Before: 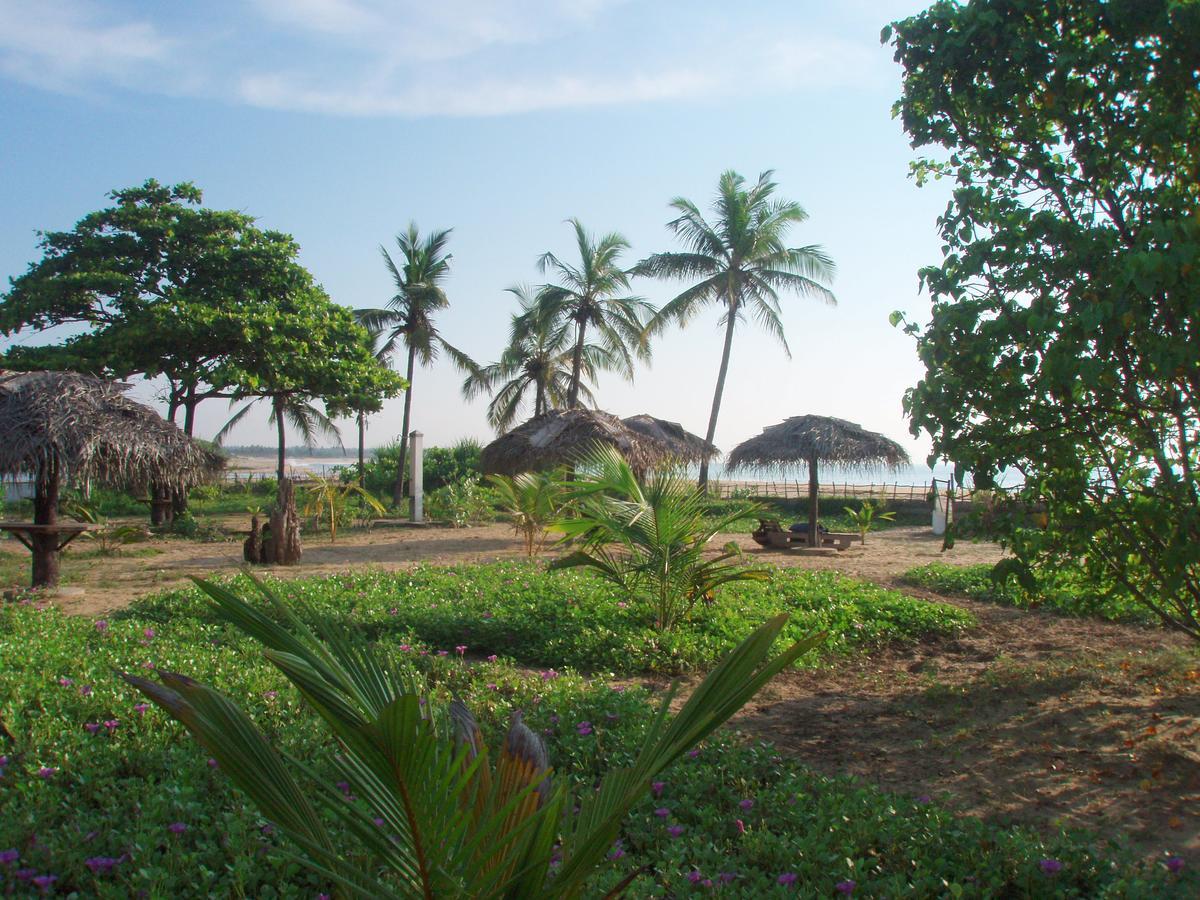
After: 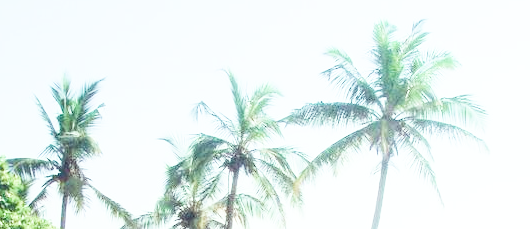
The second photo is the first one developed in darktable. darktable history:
filmic rgb: black relative exposure -7.5 EV, white relative exposure 5 EV, hardness 3.33, contrast 1.297, color science v4 (2020)
crop: left 28.941%, top 16.795%, right 26.818%, bottom 57.665%
contrast brightness saturation: contrast 0.097, saturation -0.305
exposure: black level correction 0.001, exposure 1.807 EV, compensate highlight preservation false
color balance rgb: highlights gain › luminance 19.806%, highlights gain › chroma 2.713%, highlights gain › hue 173.14°, global offset › chroma 0.251%, global offset › hue 256.74°, linear chroma grading › global chroma 8.913%, perceptual saturation grading › global saturation 20%, perceptual saturation grading › highlights -25.645%, perceptual saturation grading › shadows 49.998%, global vibrance 20%
